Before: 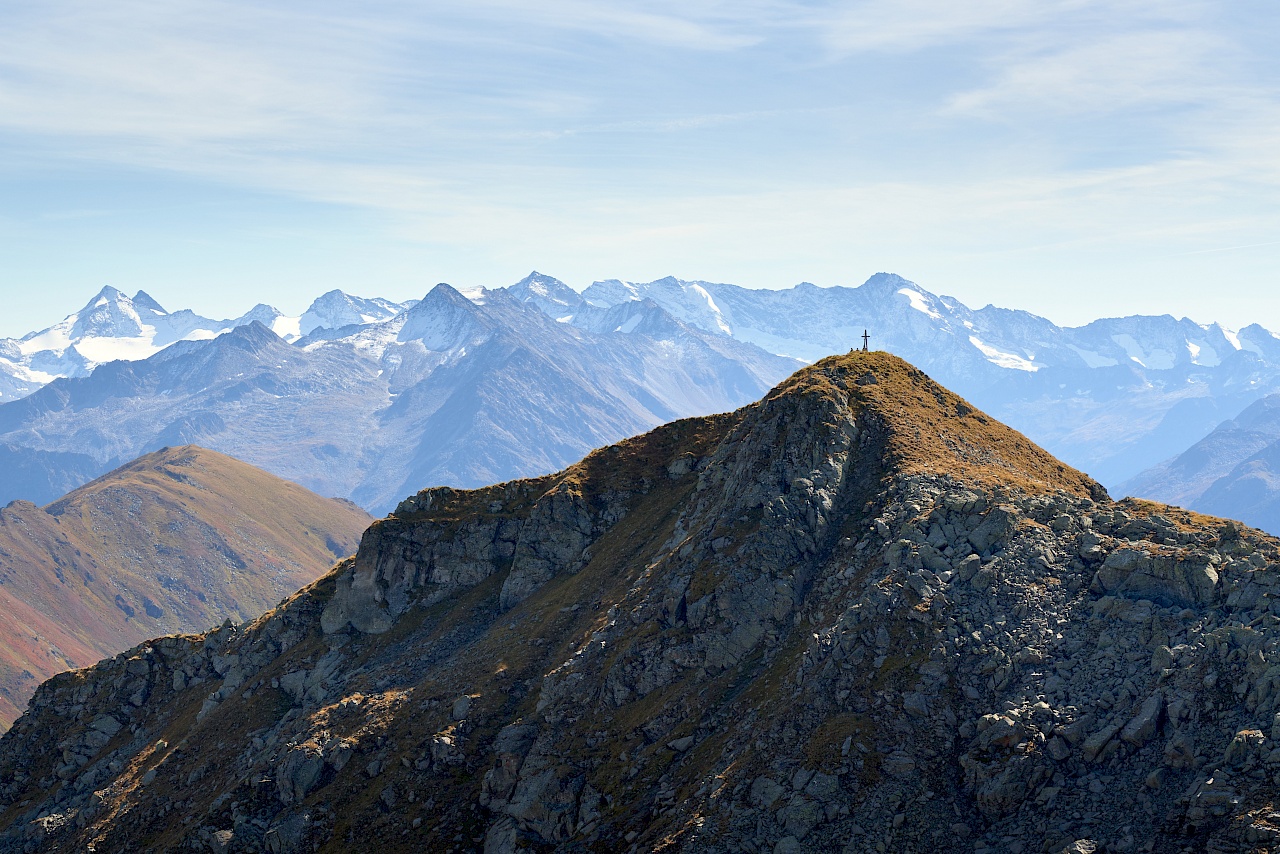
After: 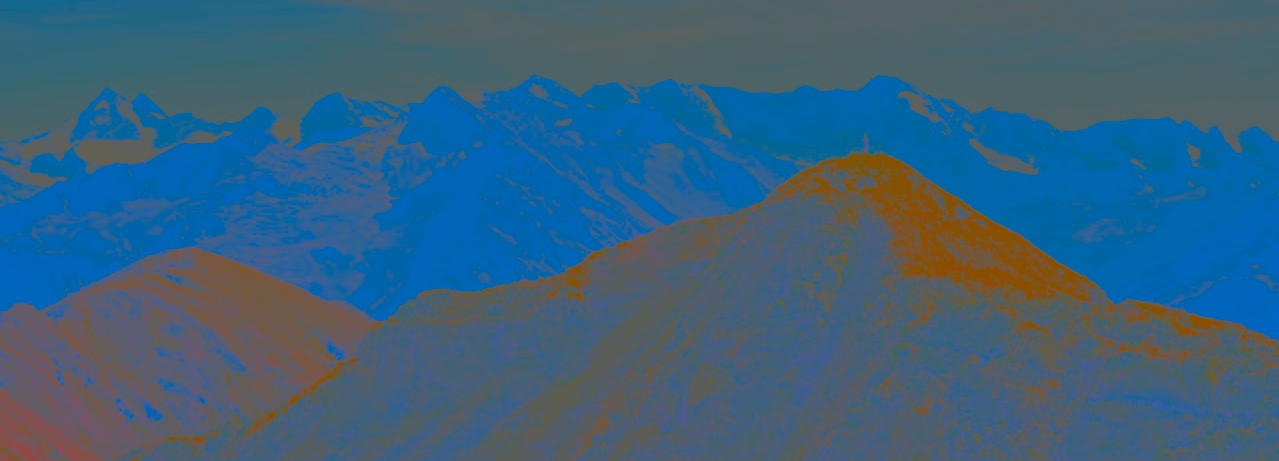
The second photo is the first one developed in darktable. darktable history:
color correction: highlights b* 0.012, saturation 0.989
crop and rotate: top 23.108%, bottom 22.861%
contrast brightness saturation: contrast -0.986, brightness -0.166, saturation 0.769
